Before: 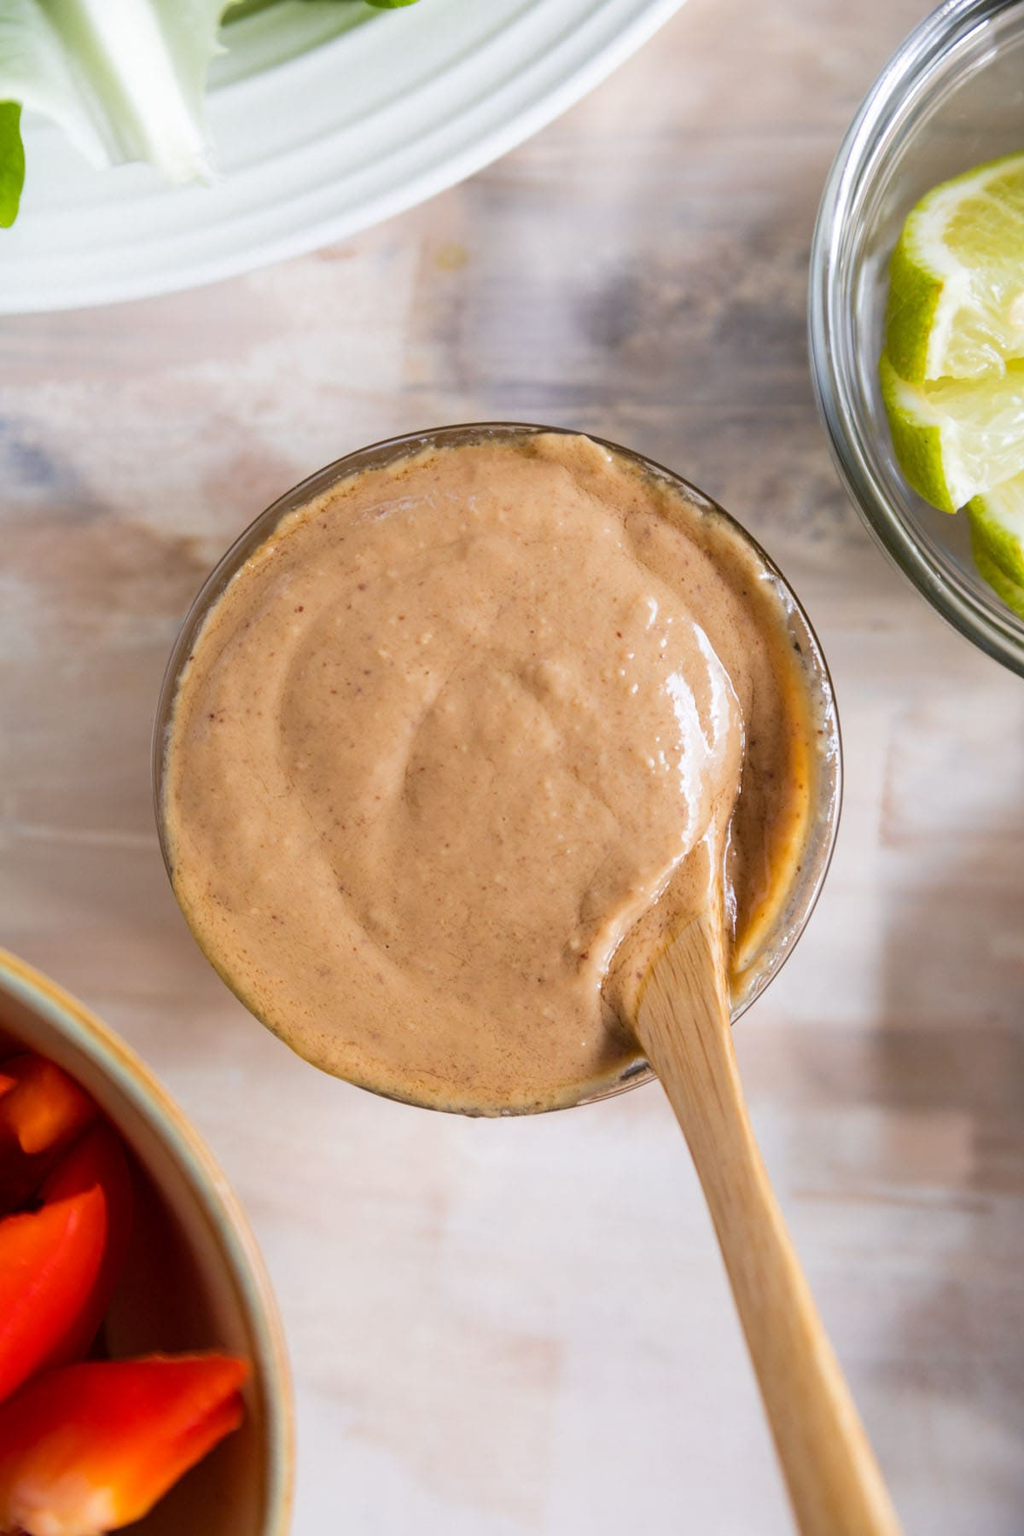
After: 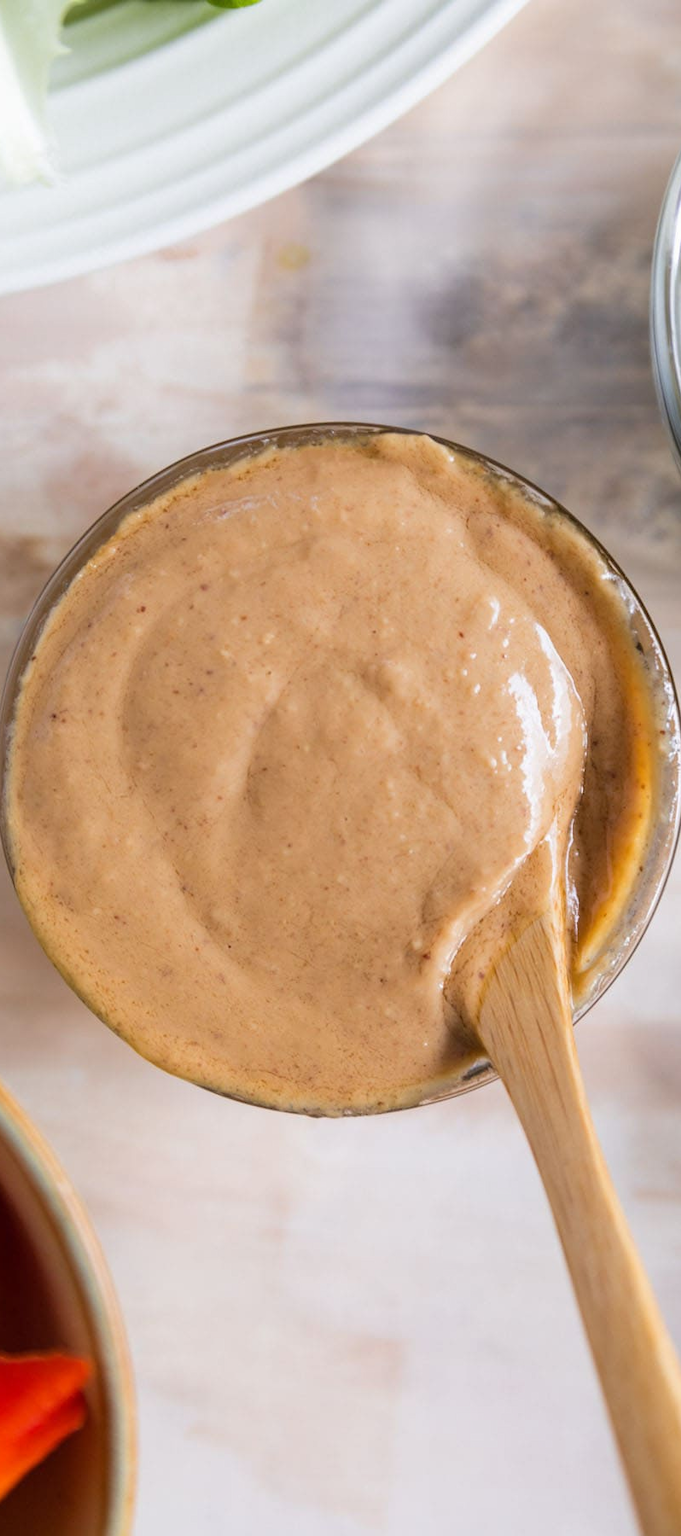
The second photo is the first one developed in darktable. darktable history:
crop: left 15.419%, right 17.914%
local contrast: mode bilateral grid, contrast 100, coarseness 100, detail 91%, midtone range 0.2
